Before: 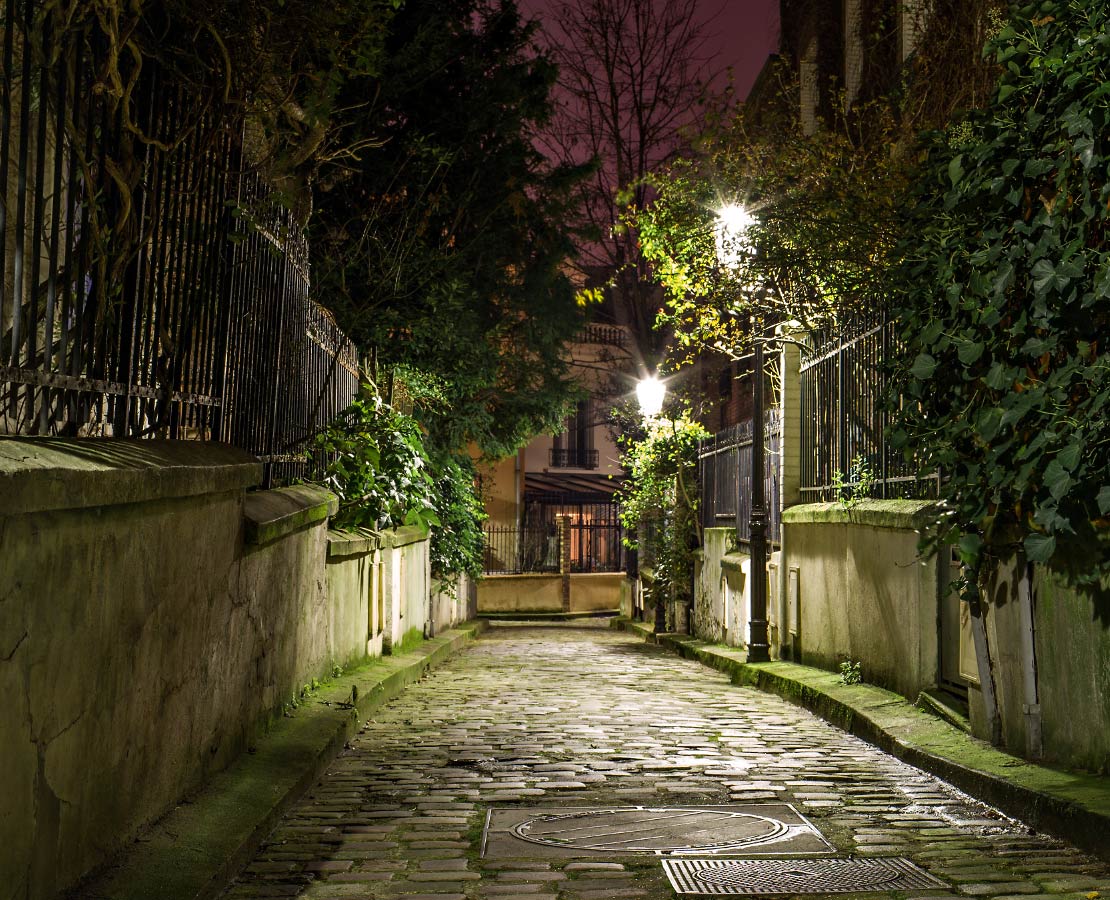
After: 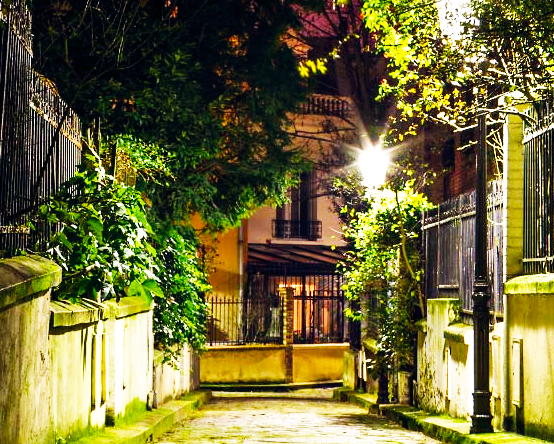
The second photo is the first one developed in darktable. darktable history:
base curve: curves: ch0 [(0, 0) (0.007, 0.004) (0.027, 0.03) (0.046, 0.07) (0.207, 0.54) (0.442, 0.872) (0.673, 0.972) (1, 1)], preserve colors none
color balance rgb: global offset › chroma 0.067%, global offset › hue 253.16°, perceptual saturation grading › global saturation 25.72%, global vibrance 20%
crop: left 24.983%, top 25.51%, right 25.105%, bottom 25.046%
